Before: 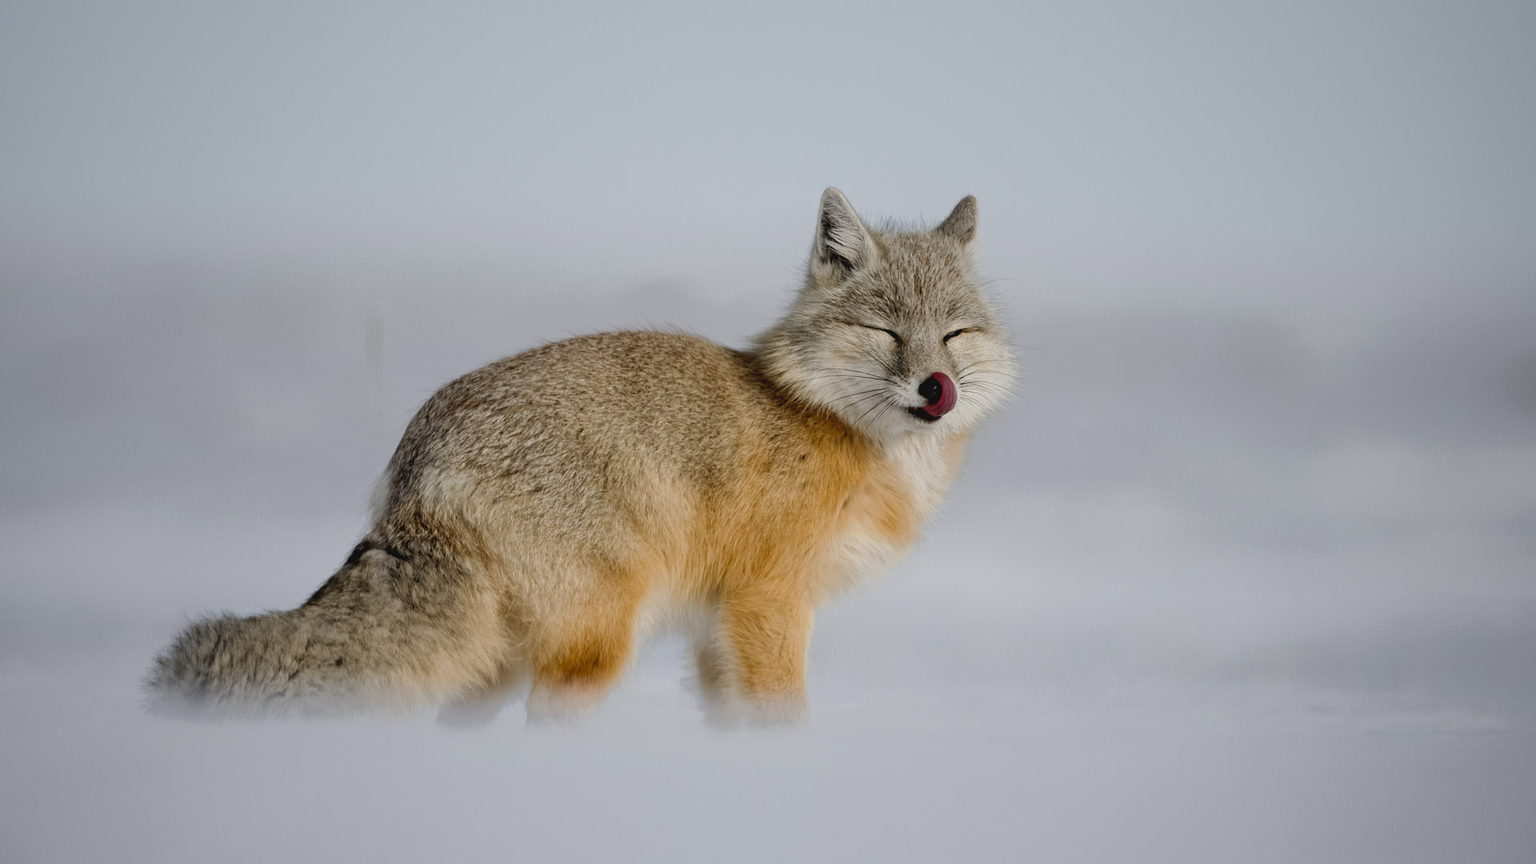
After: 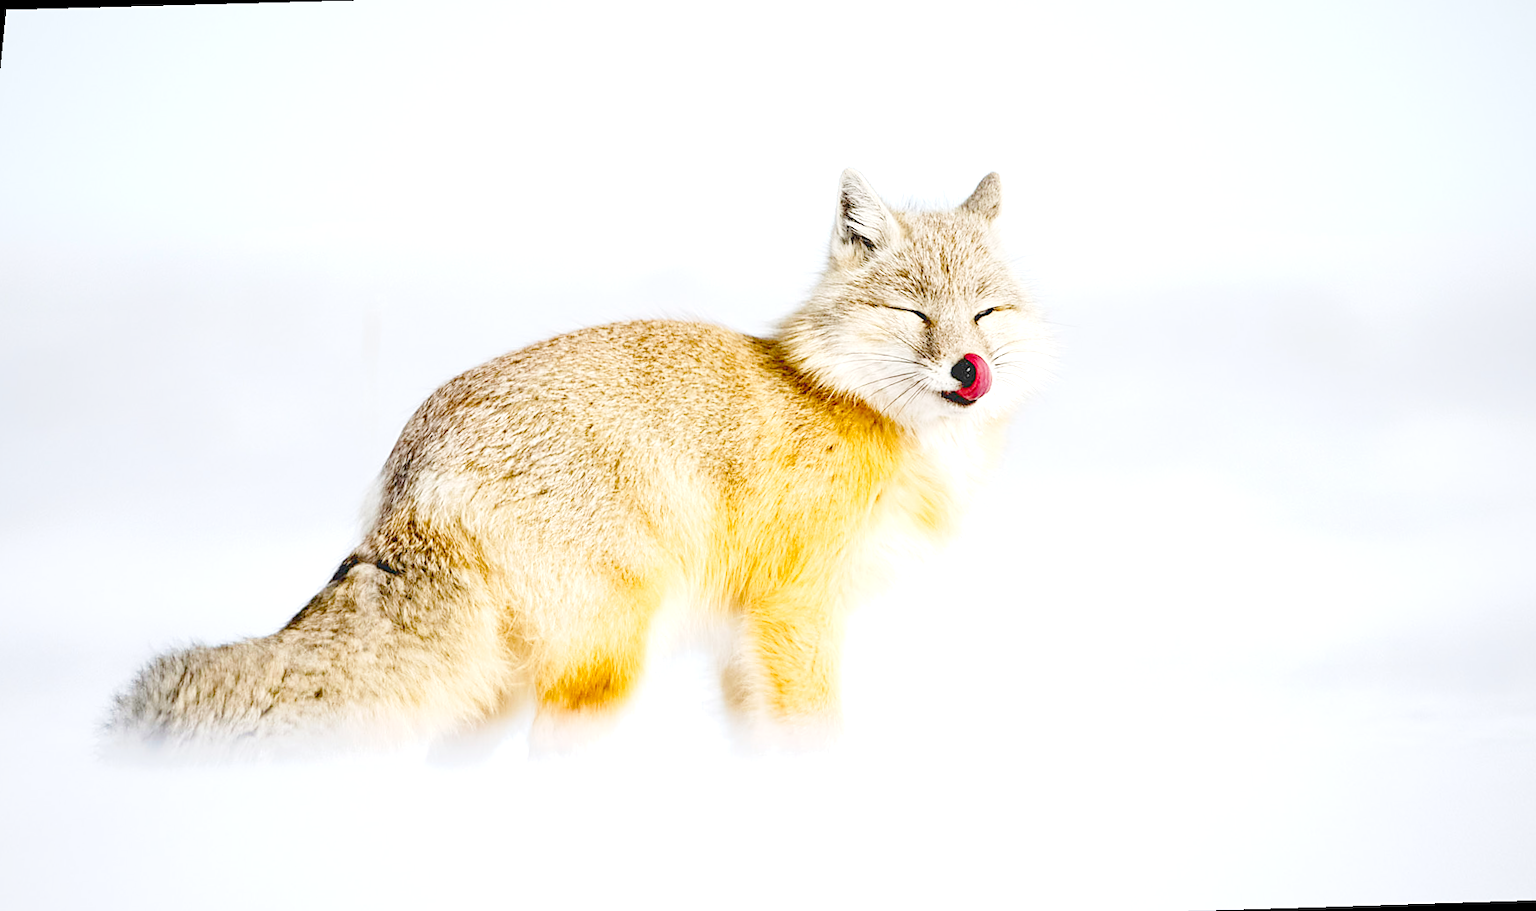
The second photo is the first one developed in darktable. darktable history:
exposure: exposure 1.061 EV, compensate highlight preservation false
tone equalizer: on, module defaults
base curve: curves: ch0 [(0, 0) (0.204, 0.334) (0.55, 0.733) (1, 1)], preserve colors none
rotate and perspective: rotation -1.68°, lens shift (vertical) -0.146, crop left 0.049, crop right 0.912, crop top 0.032, crop bottom 0.96
sharpen: radius 1.864, amount 0.398, threshold 1.271
color balance rgb: perceptual saturation grading › global saturation 20%, perceptual saturation grading › highlights -25%, perceptual saturation grading › shadows 50.52%, global vibrance 40.24%
